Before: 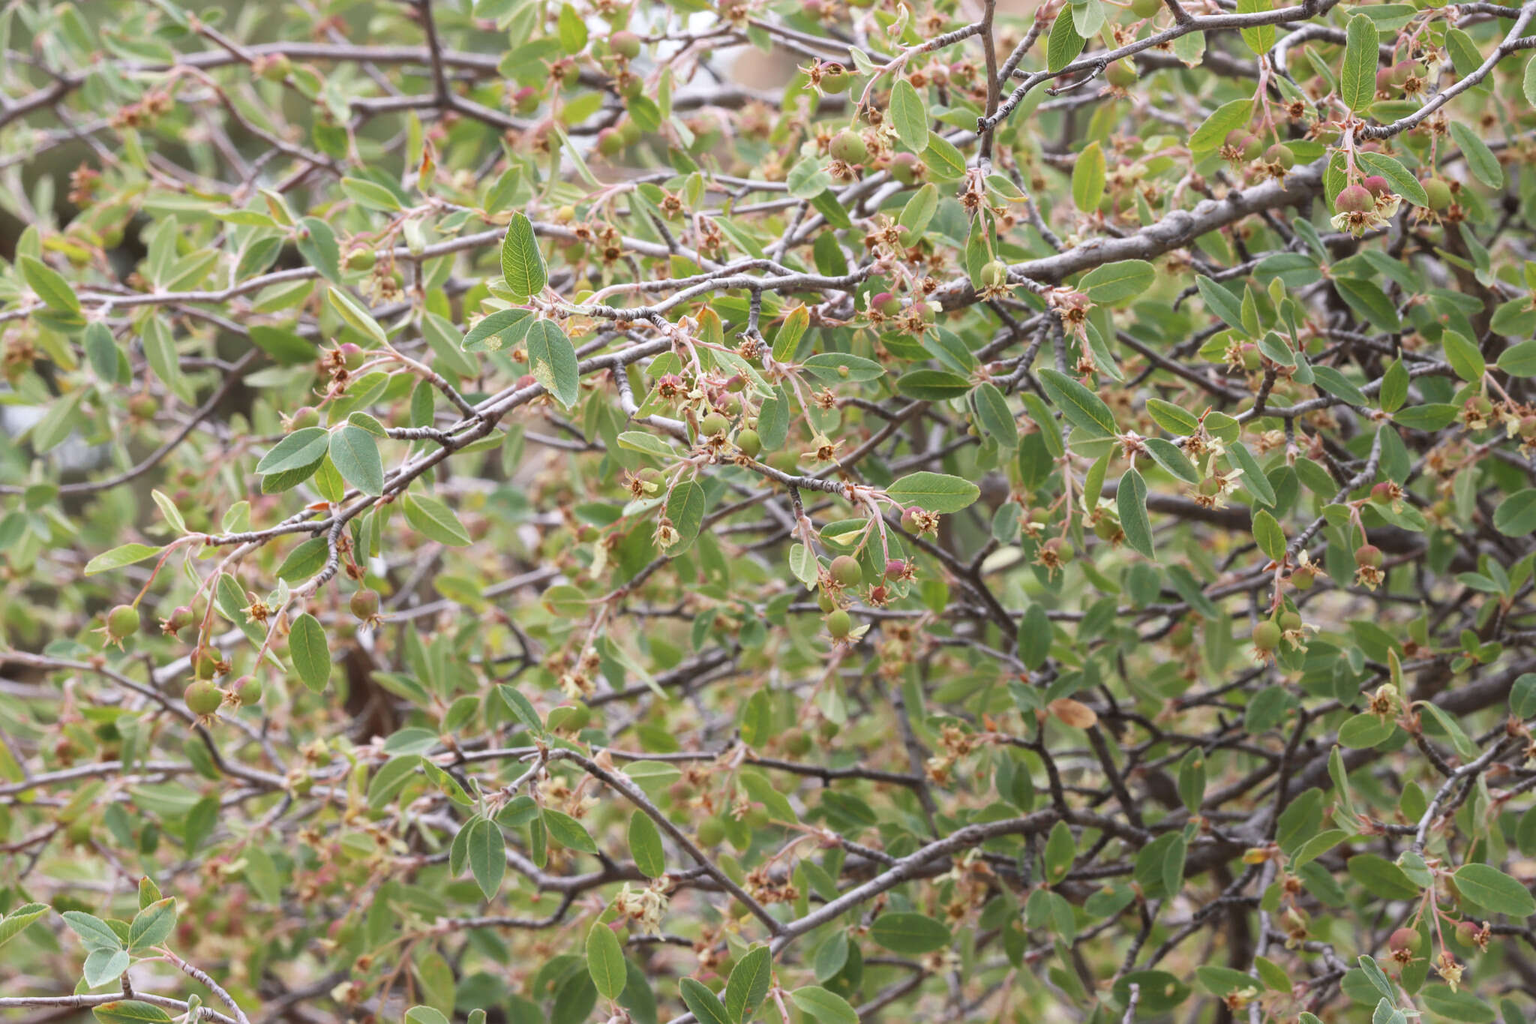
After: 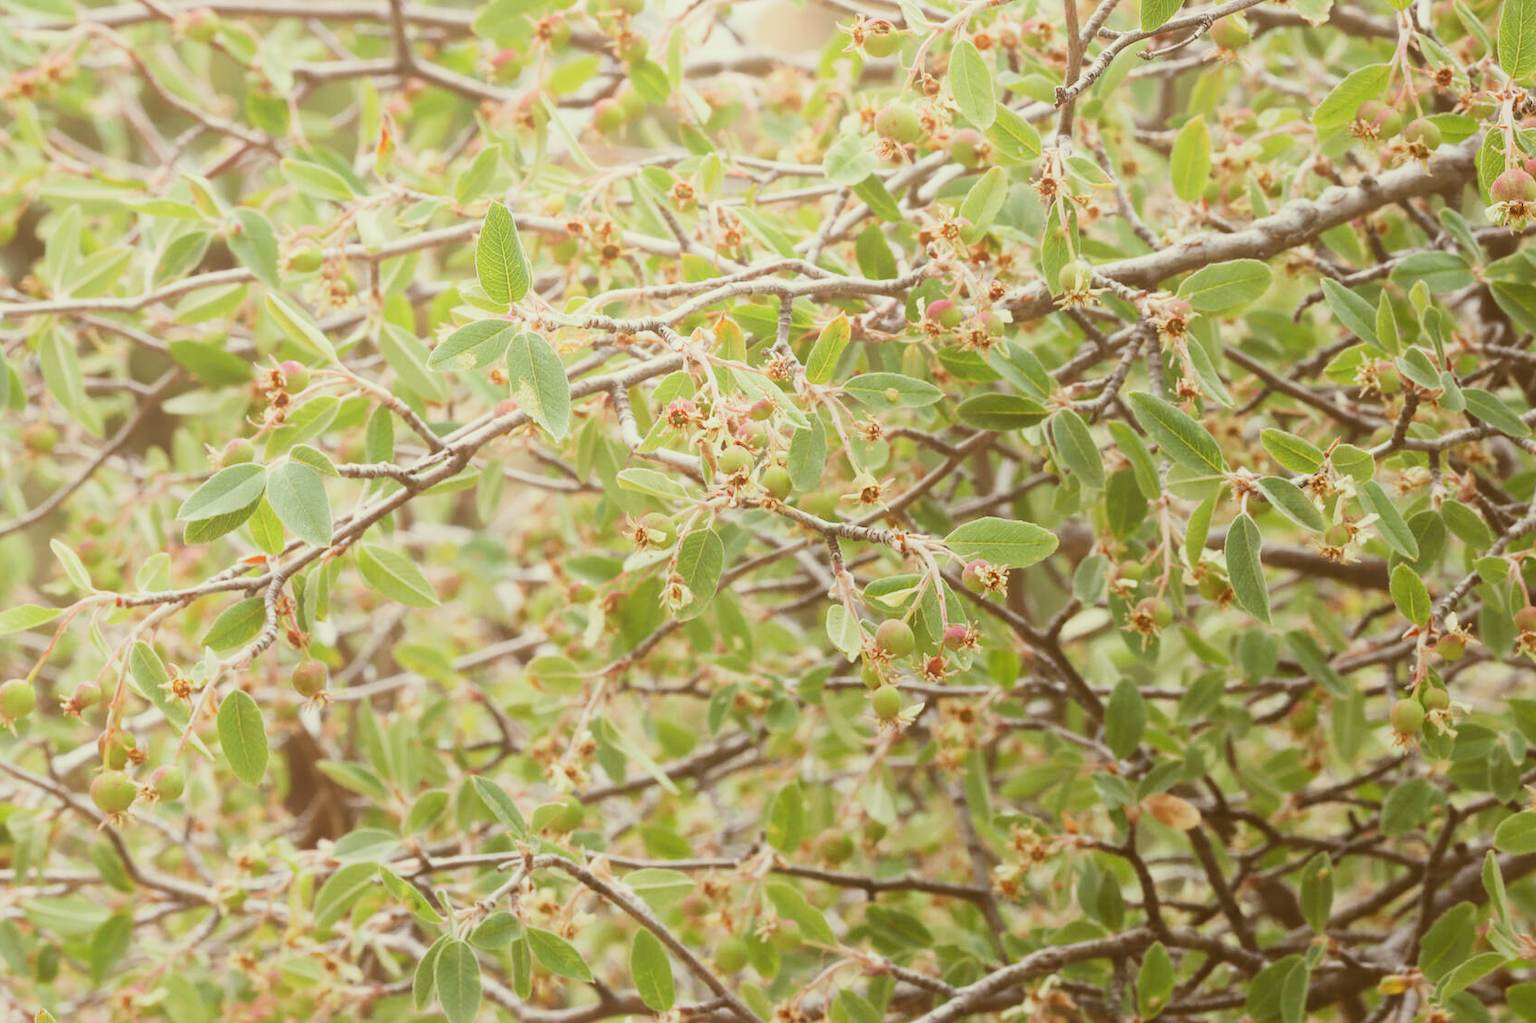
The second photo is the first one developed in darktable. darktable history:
crop and rotate: left 7.196%, top 4.574%, right 10.605%, bottom 13.178%
color correction: highlights a* -5.94, highlights b* 9.48, shadows a* 10.12, shadows b* 23.94
bloom: size 38%, threshold 95%, strength 30%
exposure: black level correction -0.041, exposure 0.064 EV, compensate highlight preservation false
sigmoid: contrast 1.7, skew -0.2, preserve hue 0%, red attenuation 0.1, red rotation 0.035, green attenuation 0.1, green rotation -0.017, blue attenuation 0.15, blue rotation -0.052, base primaries Rec2020
